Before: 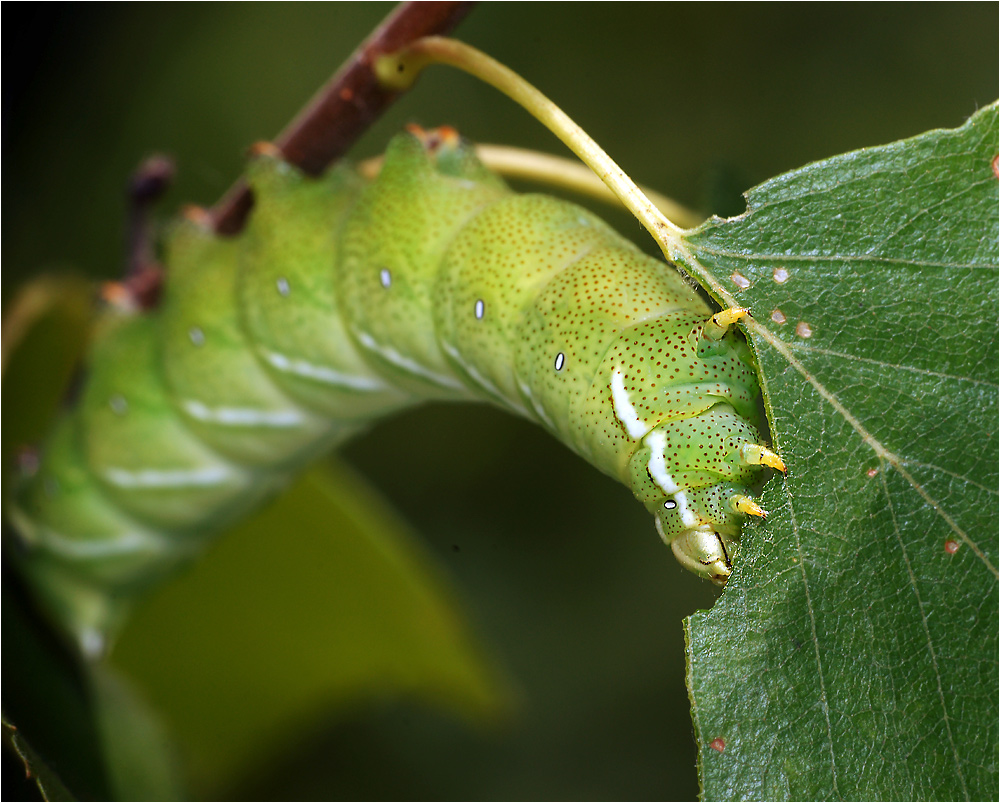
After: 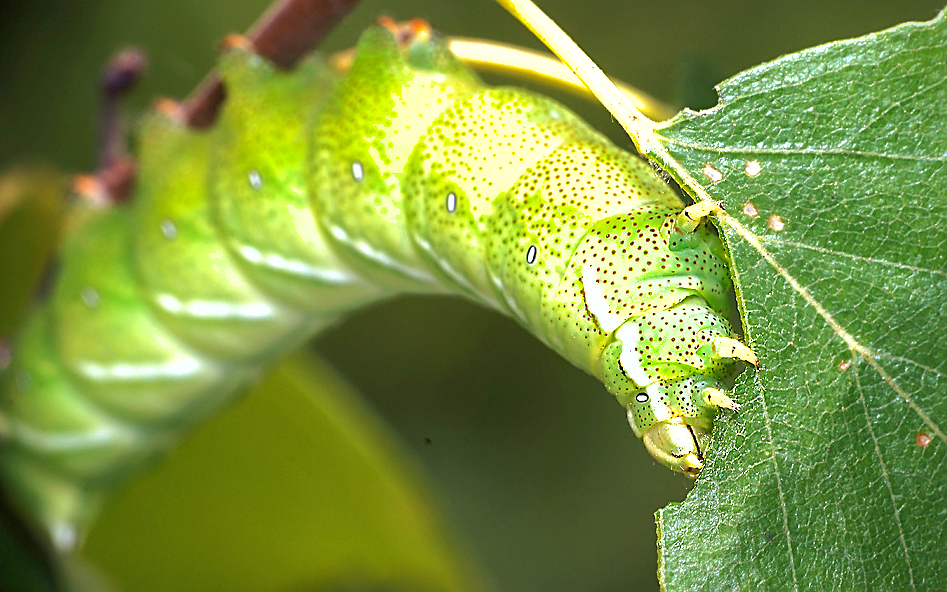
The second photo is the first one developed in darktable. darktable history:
crop and rotate: left 2.891%, top 13.401%, right 2.332%, bottom 12.873%
sharpen: amount 0.55
shadows and highlights: highlights color adjustment 52.64%
vignetting: fall-off start 91.48%, saturation -0.035, unbound false
exposure: black level correction 0, exposure 1.097 EV, compensate highlight preservation false
